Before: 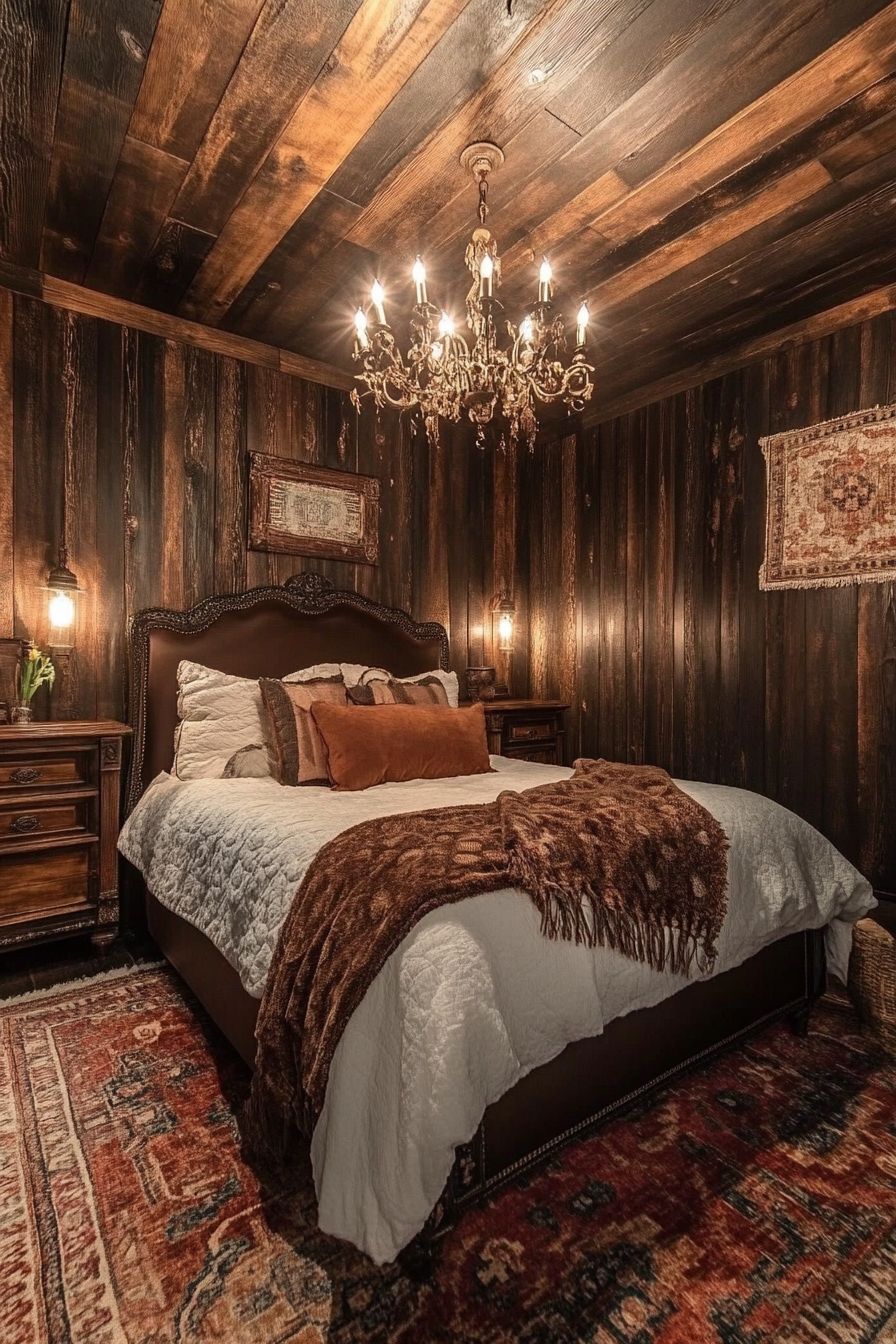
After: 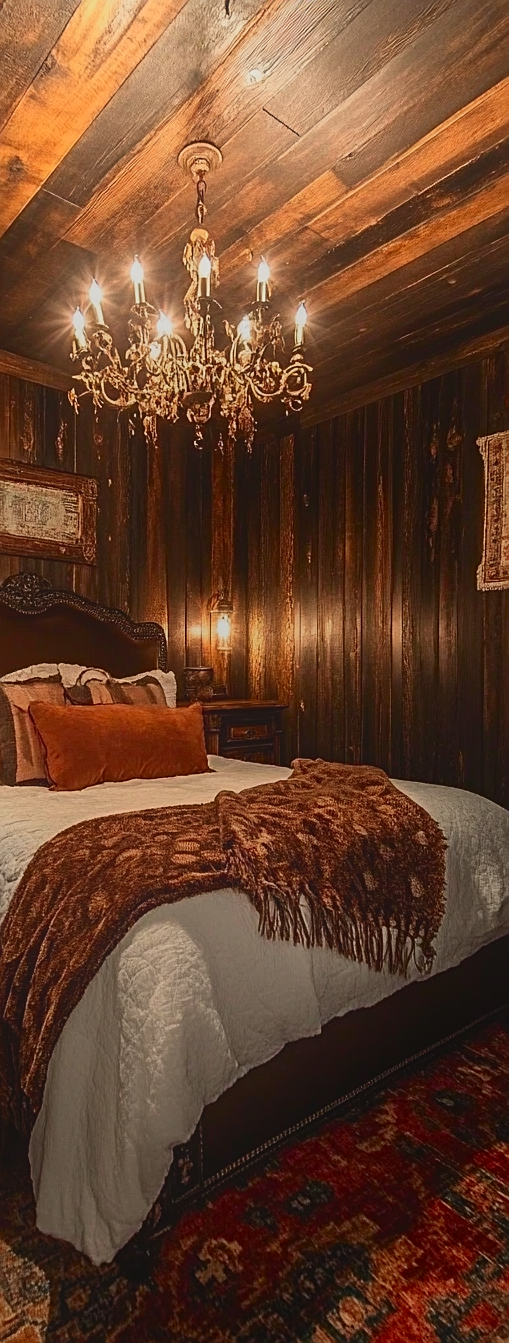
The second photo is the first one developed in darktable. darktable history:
crop: left 31.525%, top 0.01%, right 11.577%
contrast brightness saturation: contrast 0.163, saturation 0.315
sharpen: on, module defaults
local contrast: detail 71%
